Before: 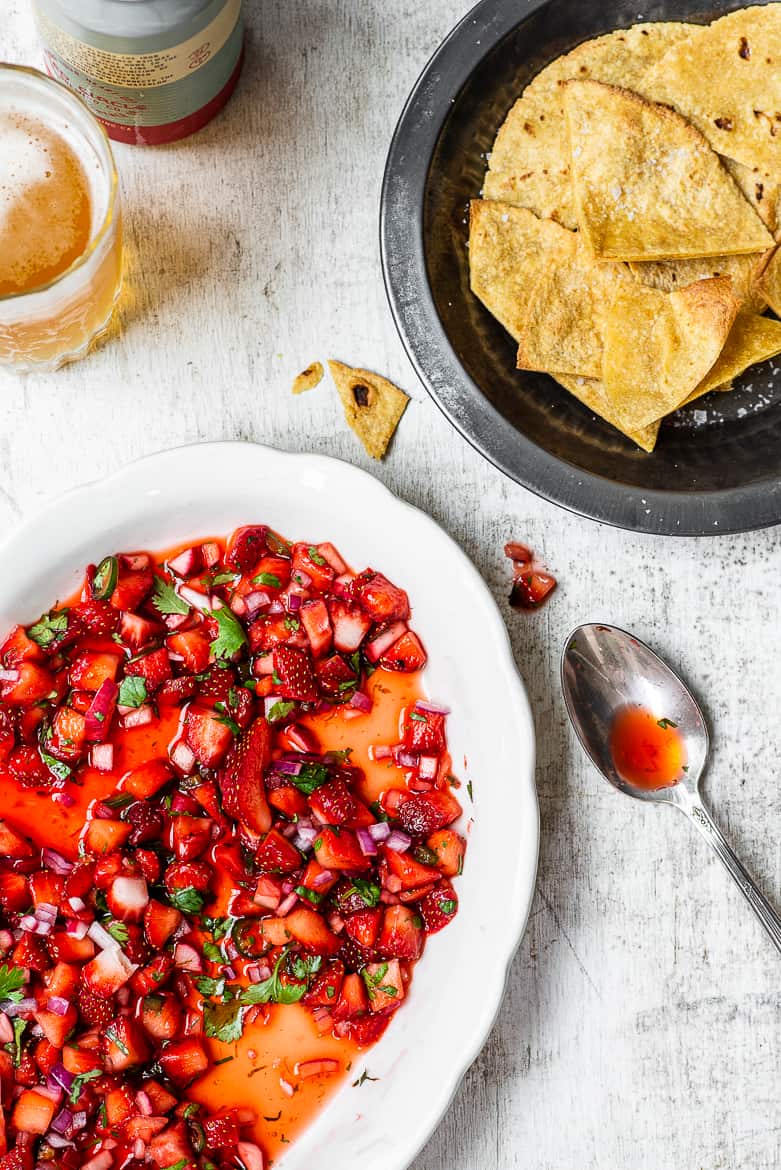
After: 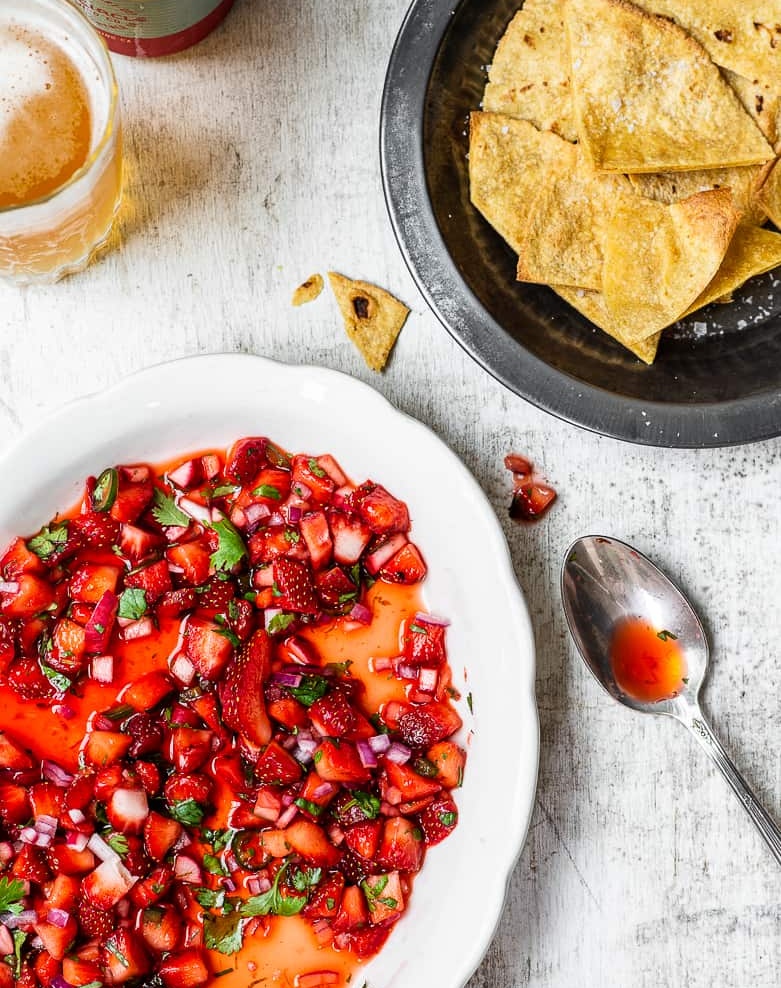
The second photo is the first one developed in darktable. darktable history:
crop: top 7.602%, bottom 7.9%
